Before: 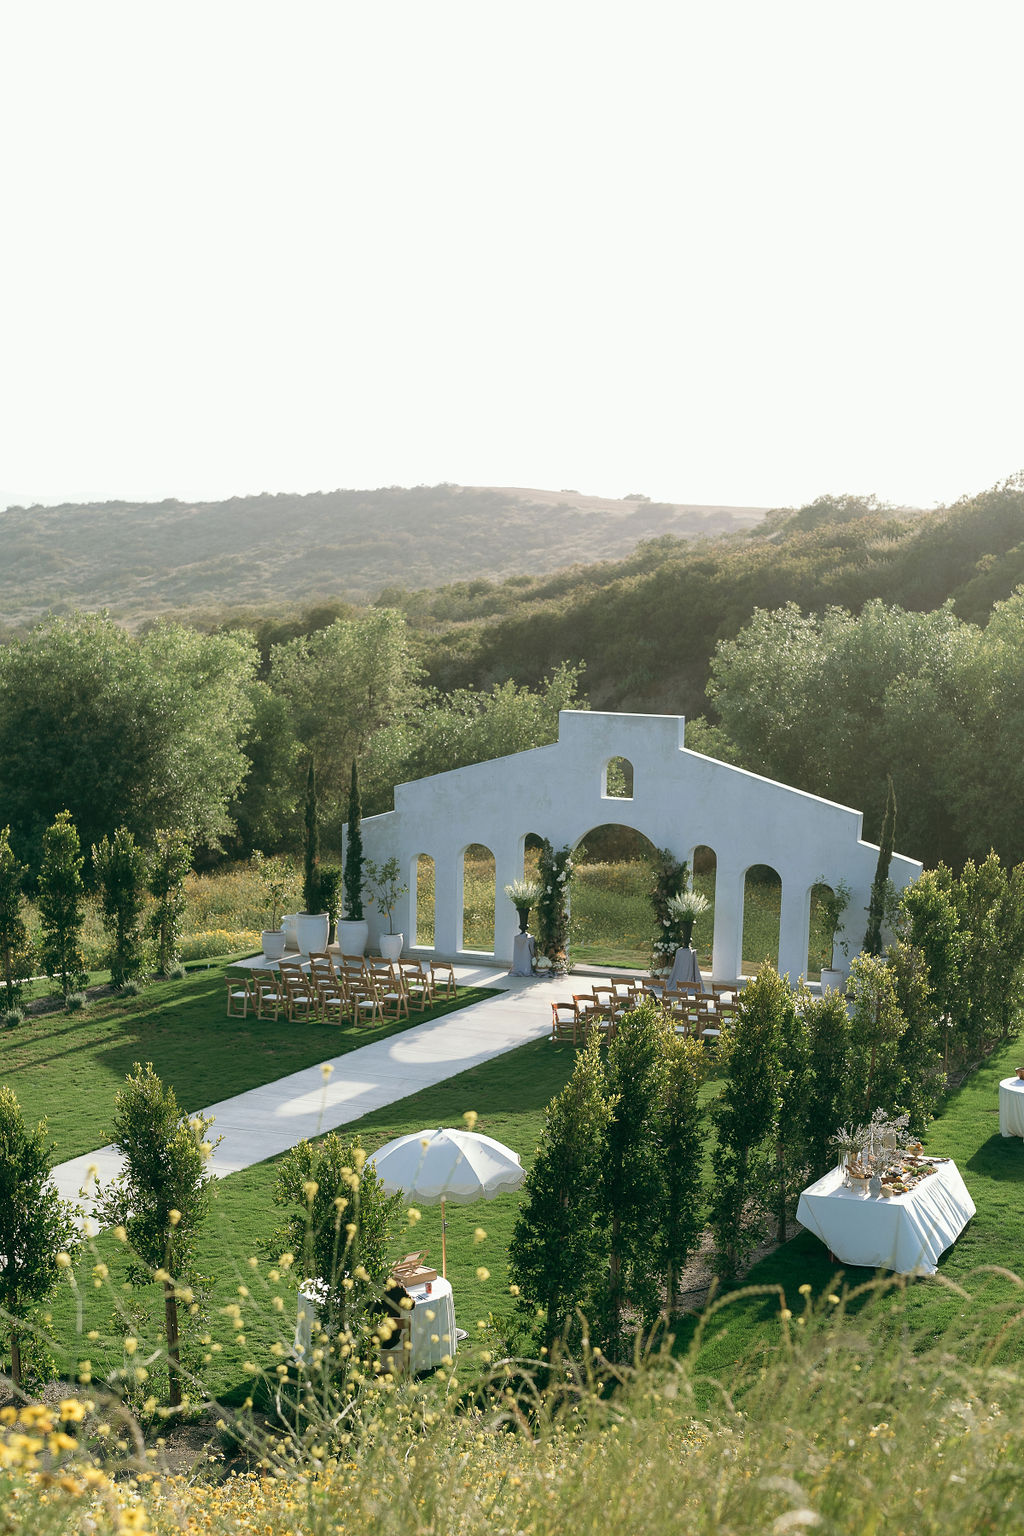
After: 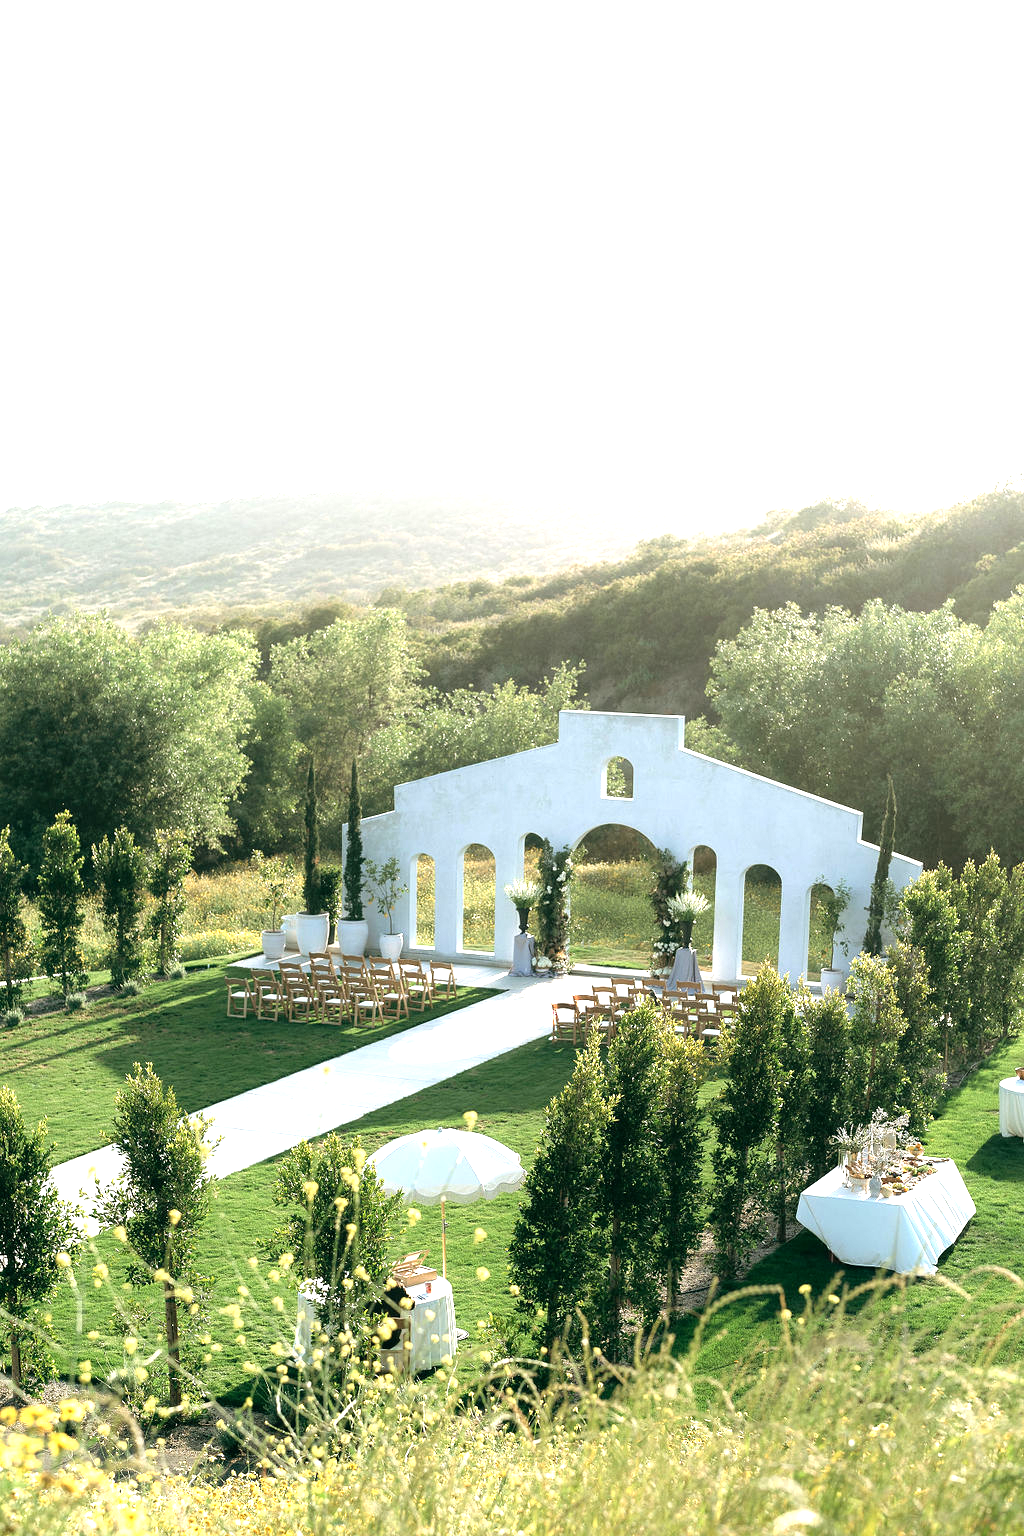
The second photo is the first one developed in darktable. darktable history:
exposure: black level correction 0.001, exposure 0.499 EV, compensate exposure bias true, compensate highlight preservation false
tone equalizer: -8 EV -0.788 EV, -7 EV -0.709 EV, -6 EV -0.596 EV, -5 EV -0.384 EV, -3 EV 0.403 EV, -2 EV 0.6 EV, -1 EV 0.682 EV, +0 EV 0.778 EV
